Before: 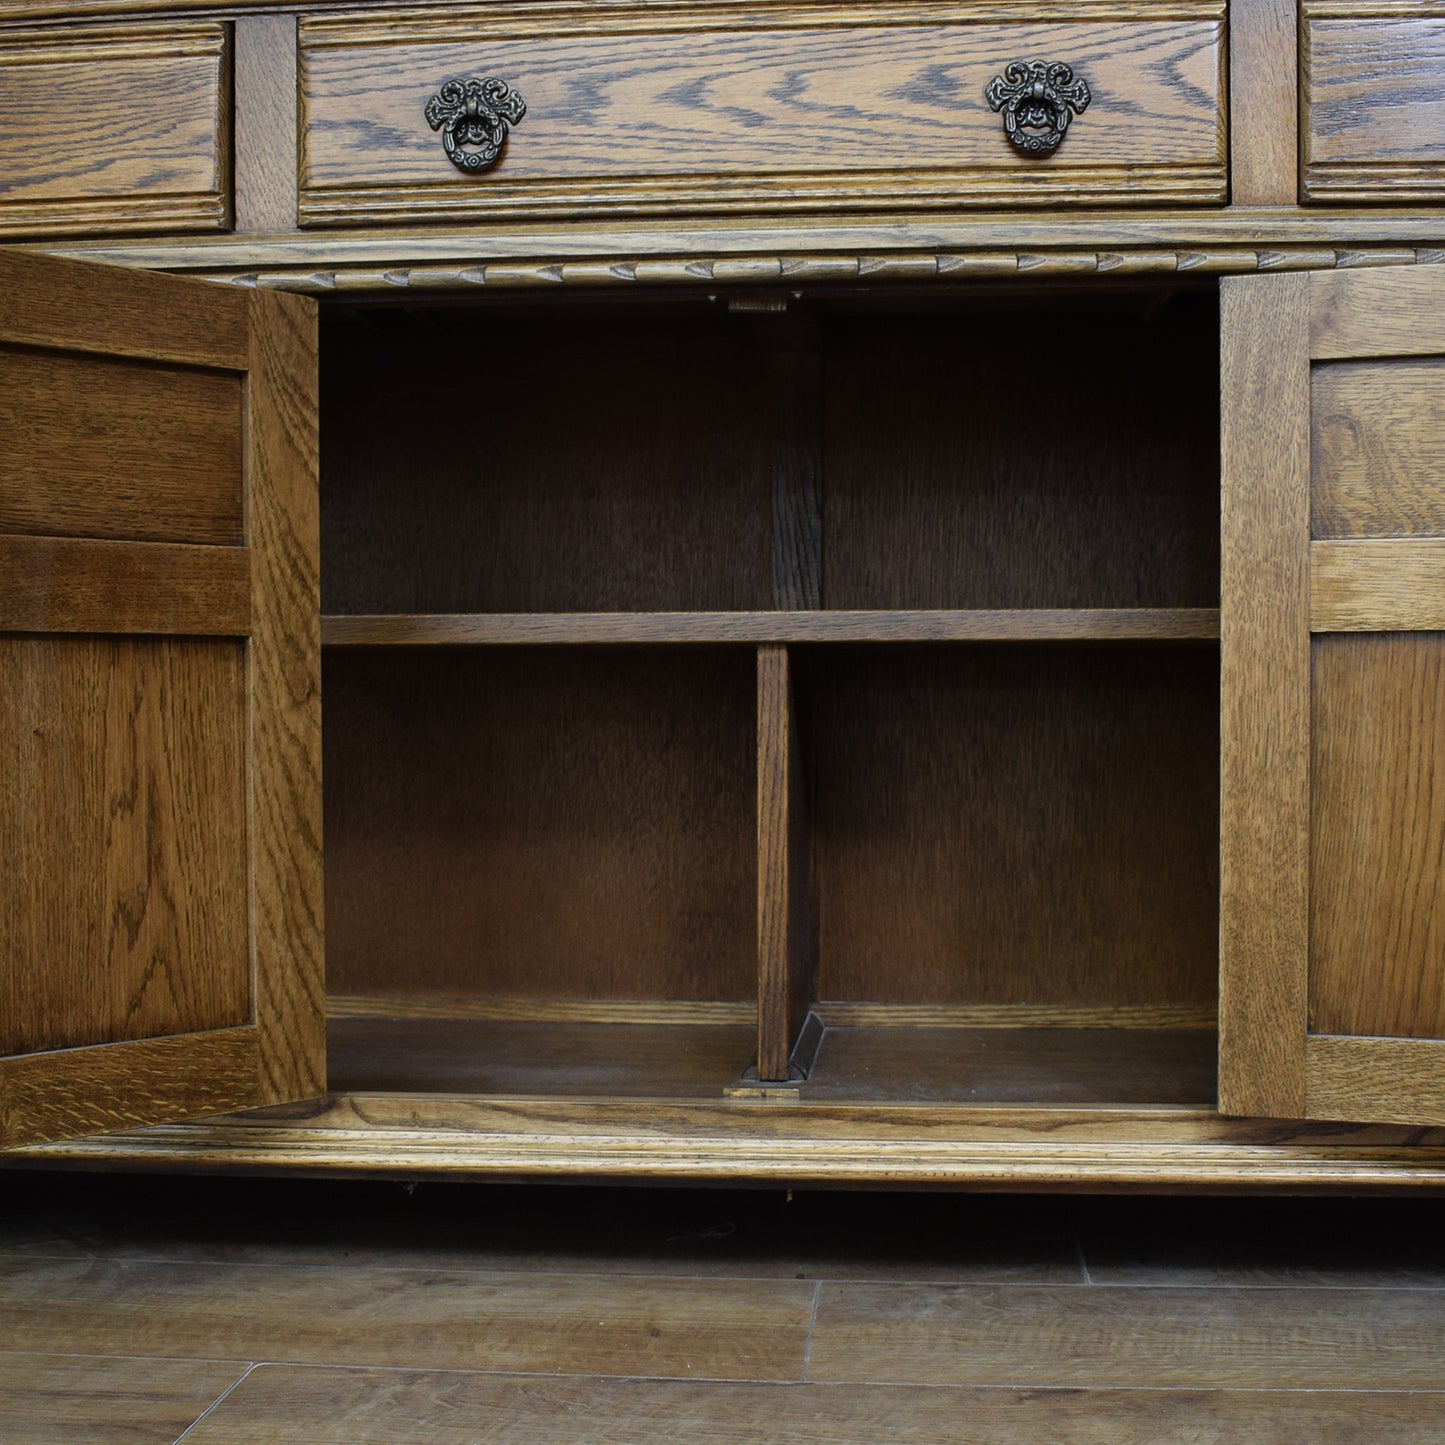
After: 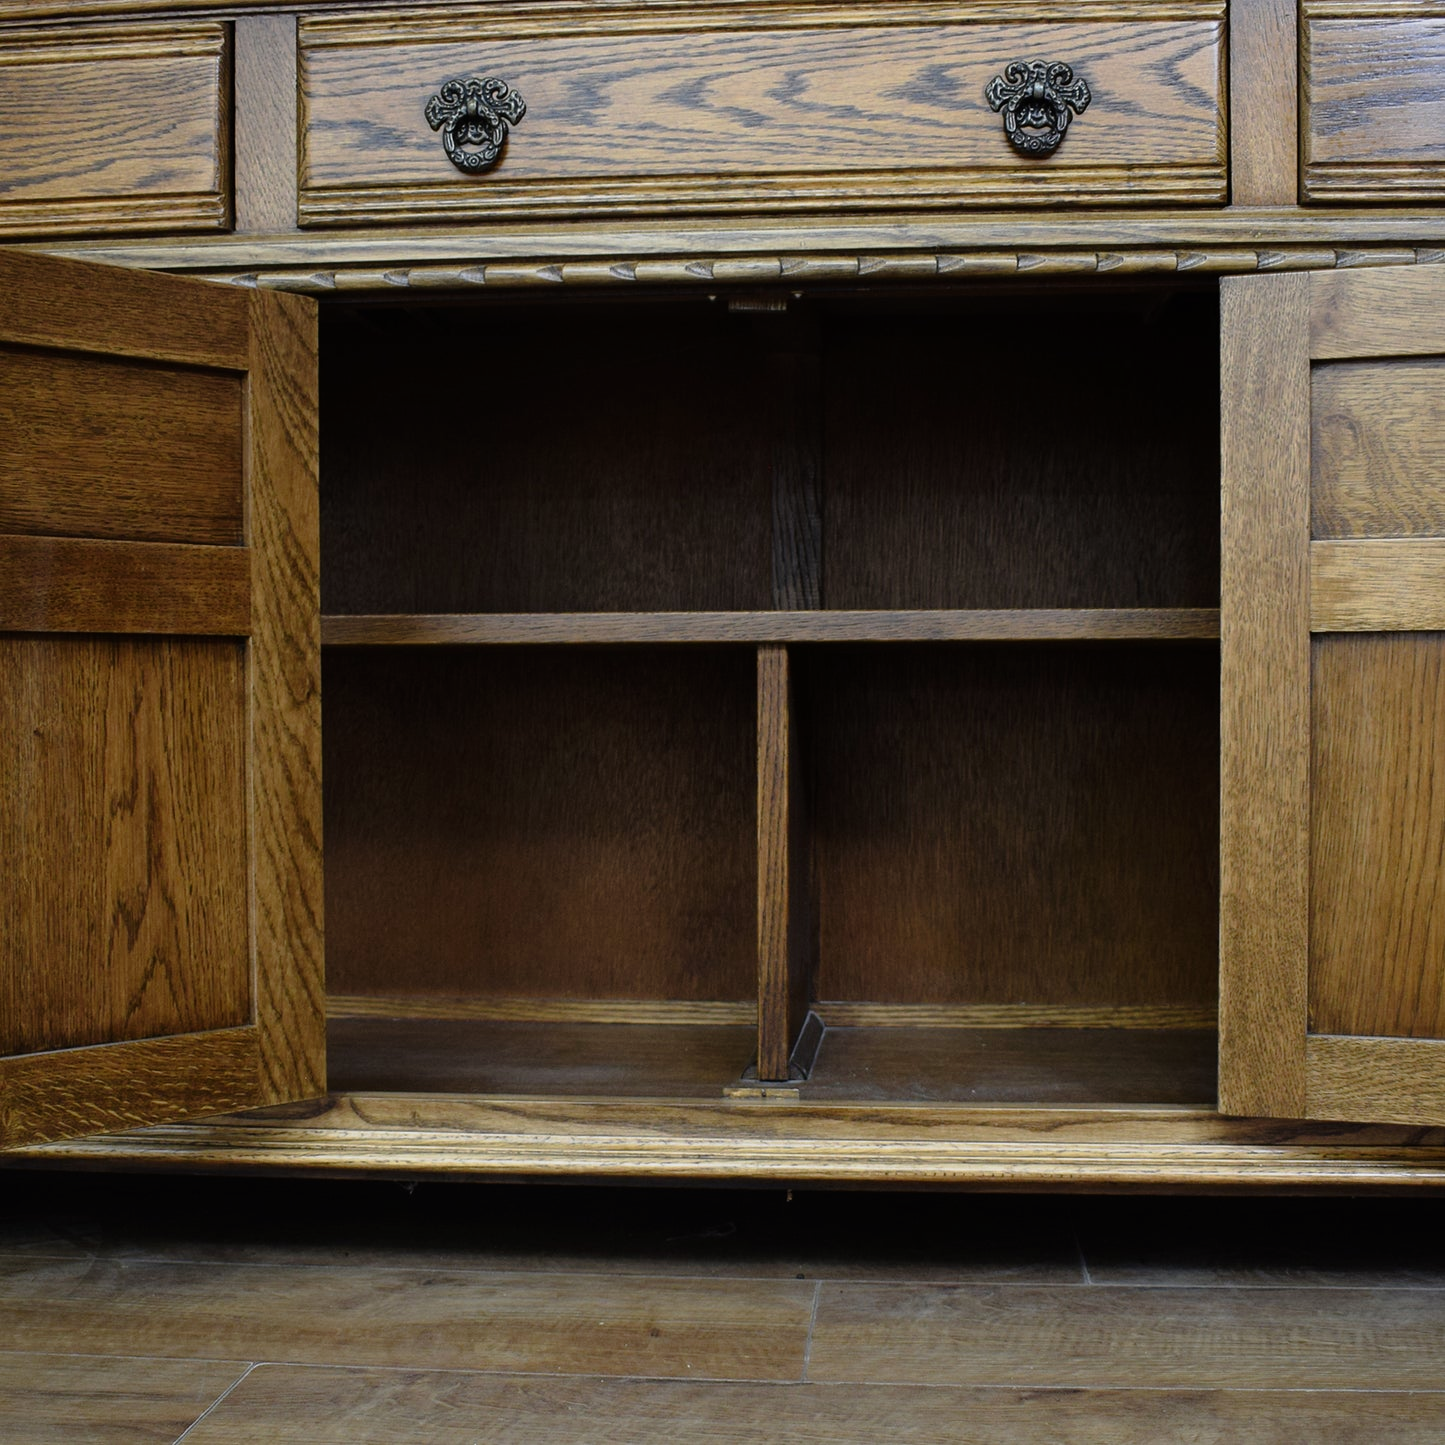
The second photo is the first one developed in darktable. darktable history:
tone curve: curves: ch0 [(0, 0) (0.058, 0.037) (0.214, 0.183) (0.304, 0.288) (0.561, 0.554) (0.687, 0.677) (0.768, 0.768) (0.858, 0.861) (0.987, 0.945)]; ch1 [(0, 0) (0.172, 0.123) (0.312, 0.296) (0.432, 0.448) (0.471, 0.469) (0.502, 0.5) (0.521, 0.505) (0.565, 0.569) (0.663, 0.663) (0.703, 0.721) (0.857, 0.917) (1, 1)]; ch2 [(0, 0) (0.411, 0.424) (0.485, 0.497) (0.502, 0.5) (0.517, 0.511) (0.556, 0.562) (0.626, 0.594) (0.709, 0.661) (1, 1)], preserve colors none
